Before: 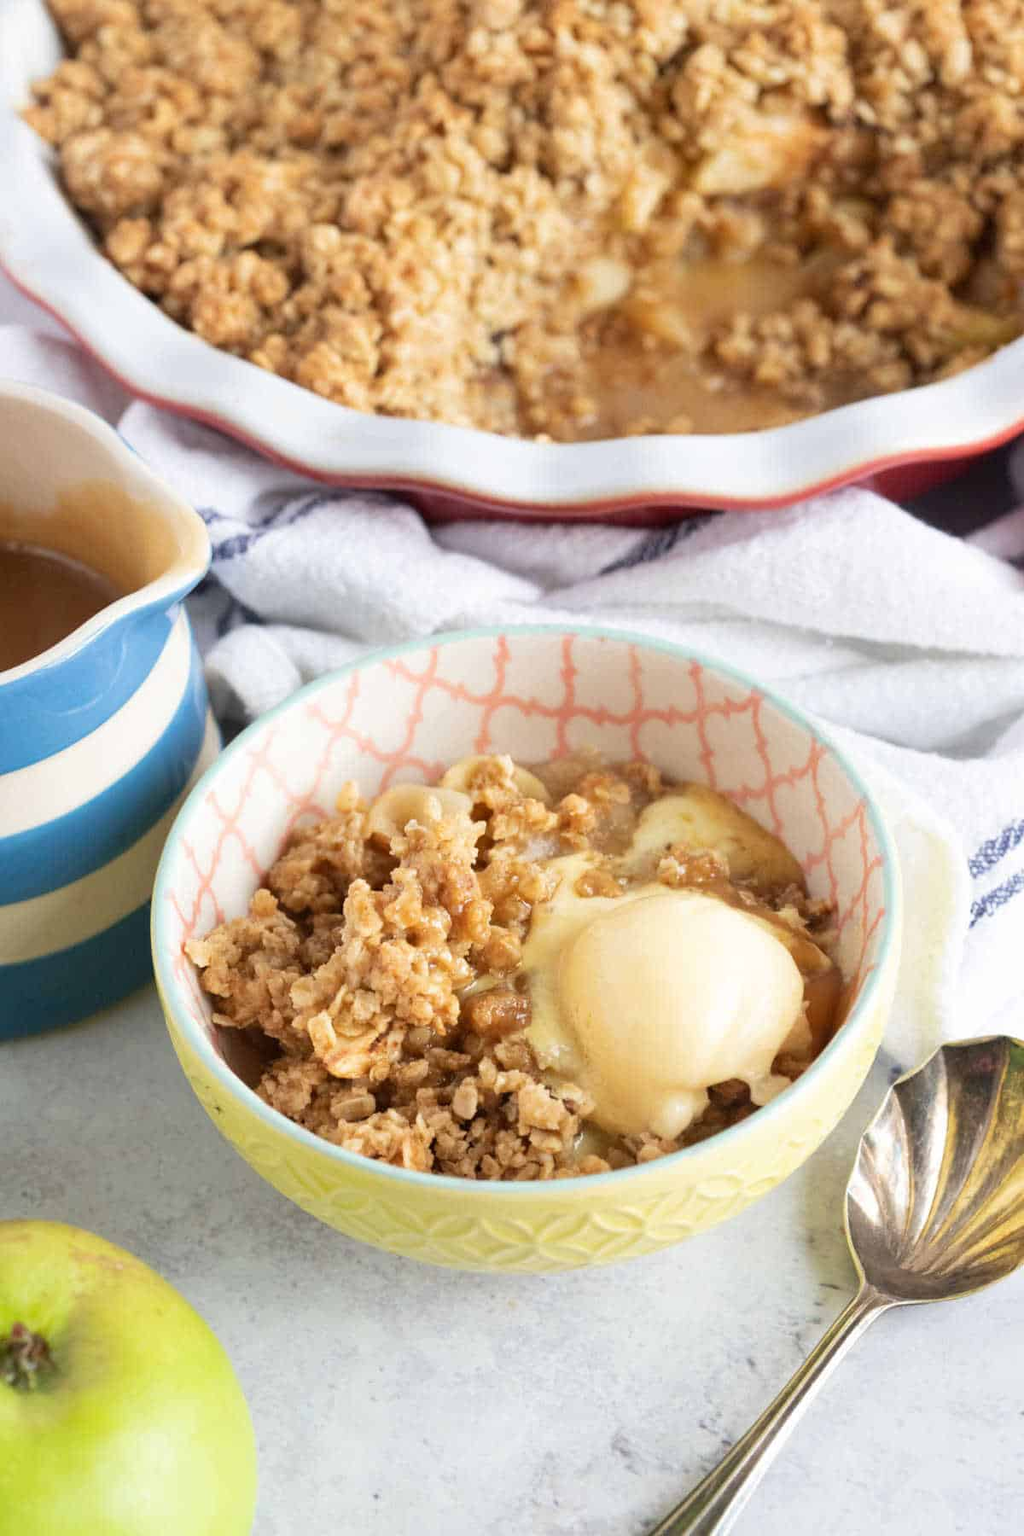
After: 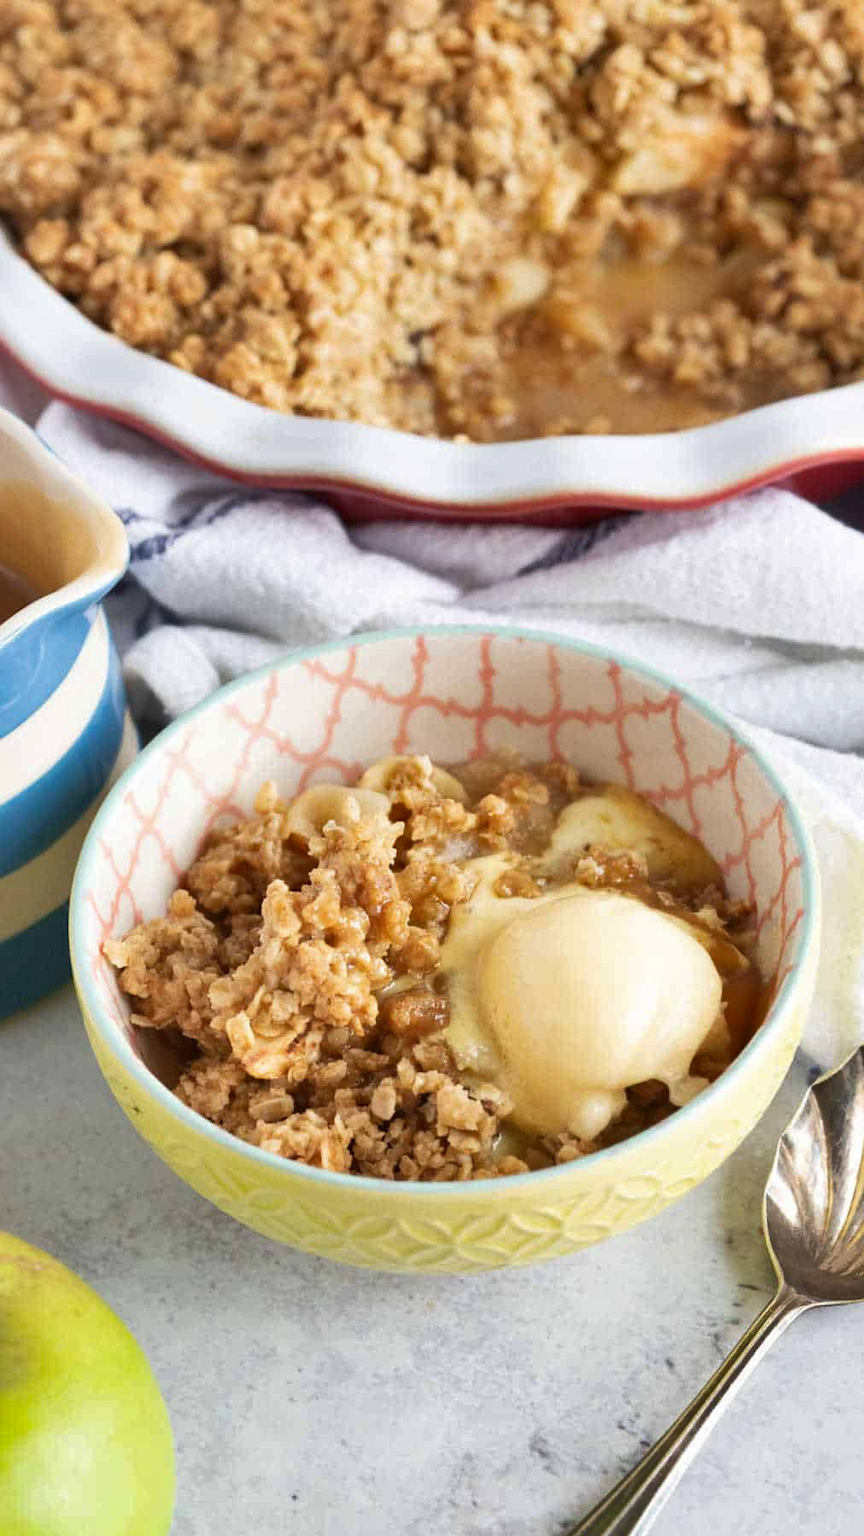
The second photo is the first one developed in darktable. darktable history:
shadows and highlights: soften with gaussian
crop: left 8.062%, right 7.48%
